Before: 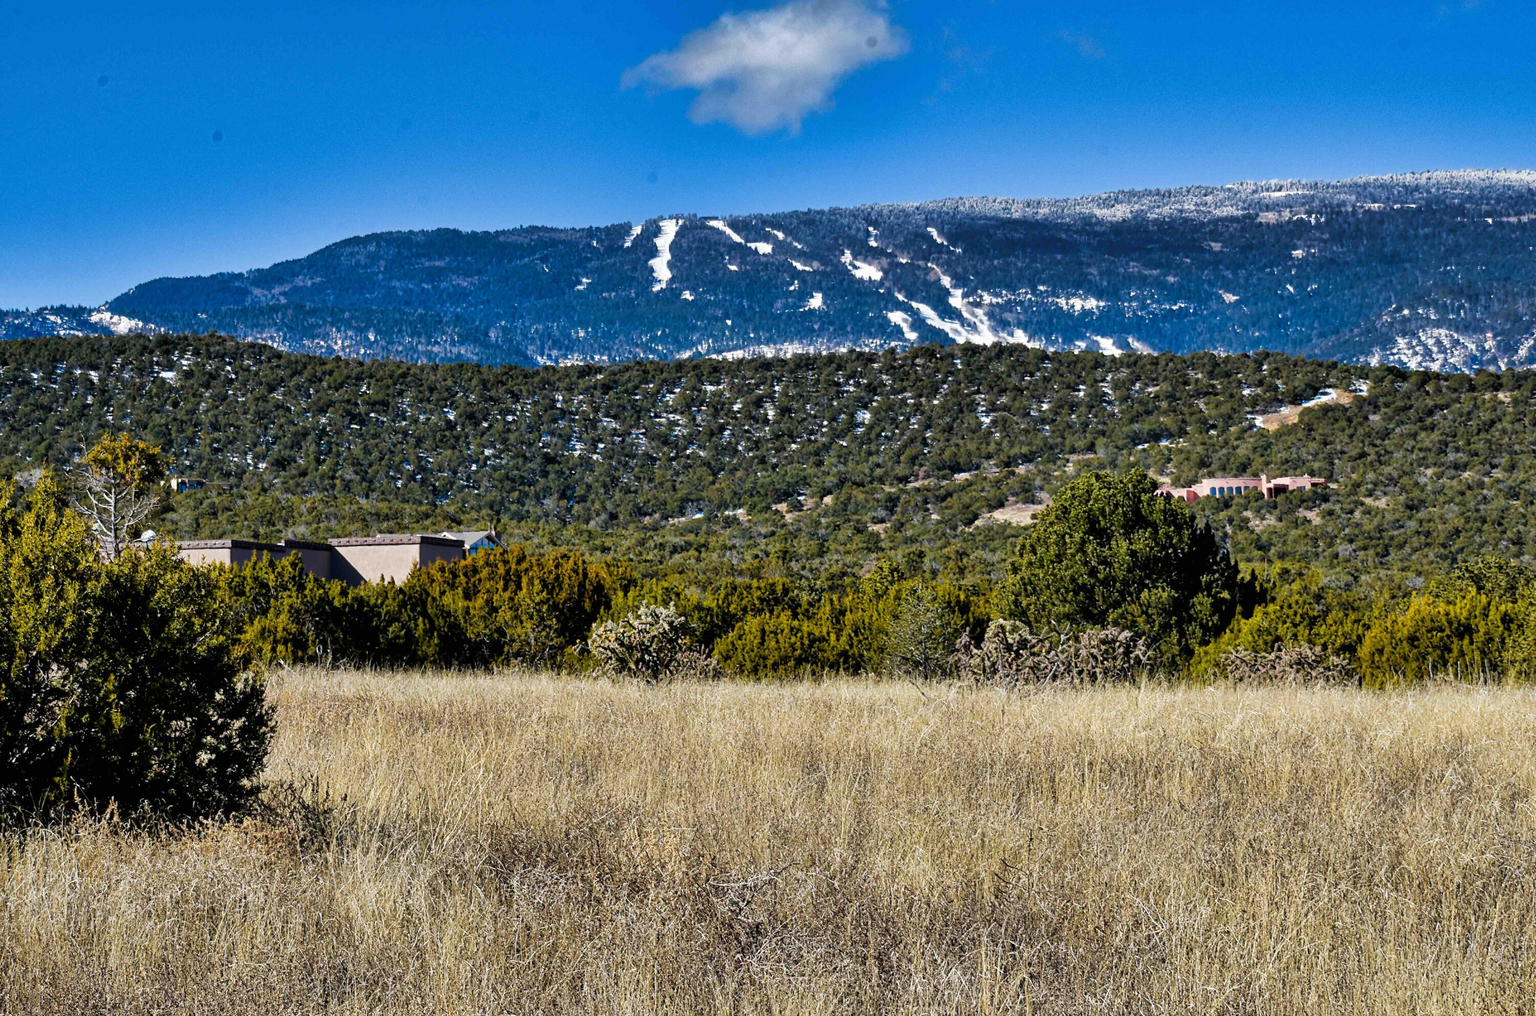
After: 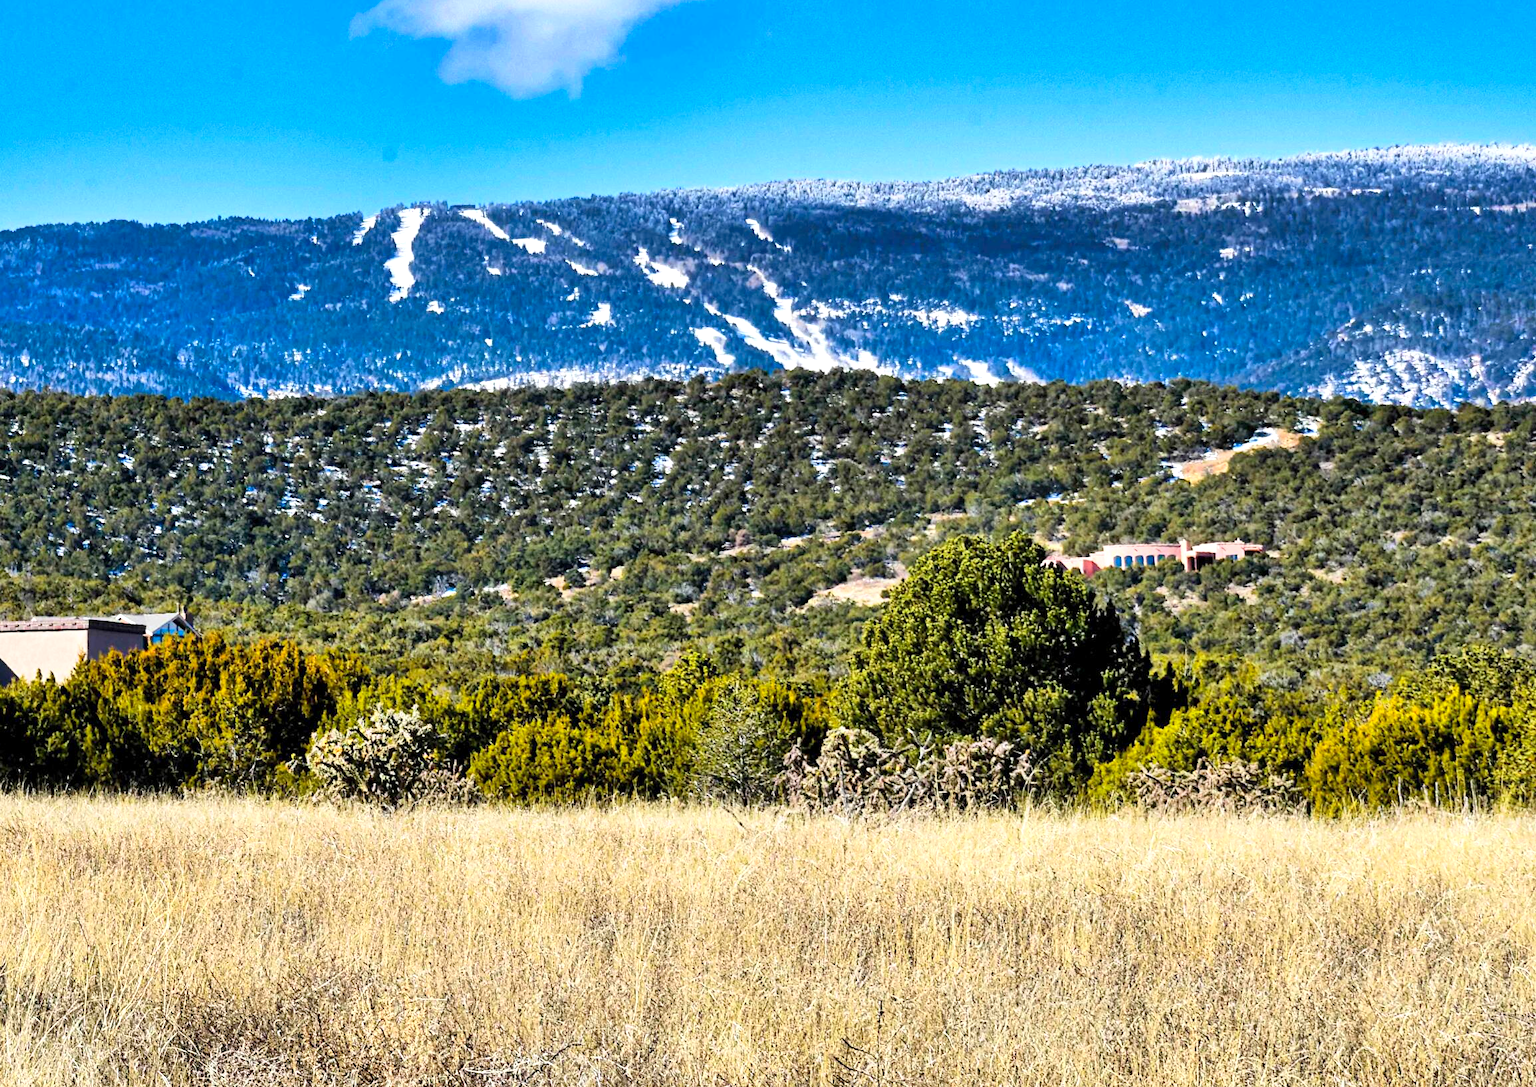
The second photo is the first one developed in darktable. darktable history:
crop: left 22.943%, top 5.825%, bottom 11.661%
exposure: black level correction 0.001, exposure 0.5 EV, compensate highlight preservation false
contrast brightness saturation: contrast 0.204, brightness 0.157, saturation 0.216
